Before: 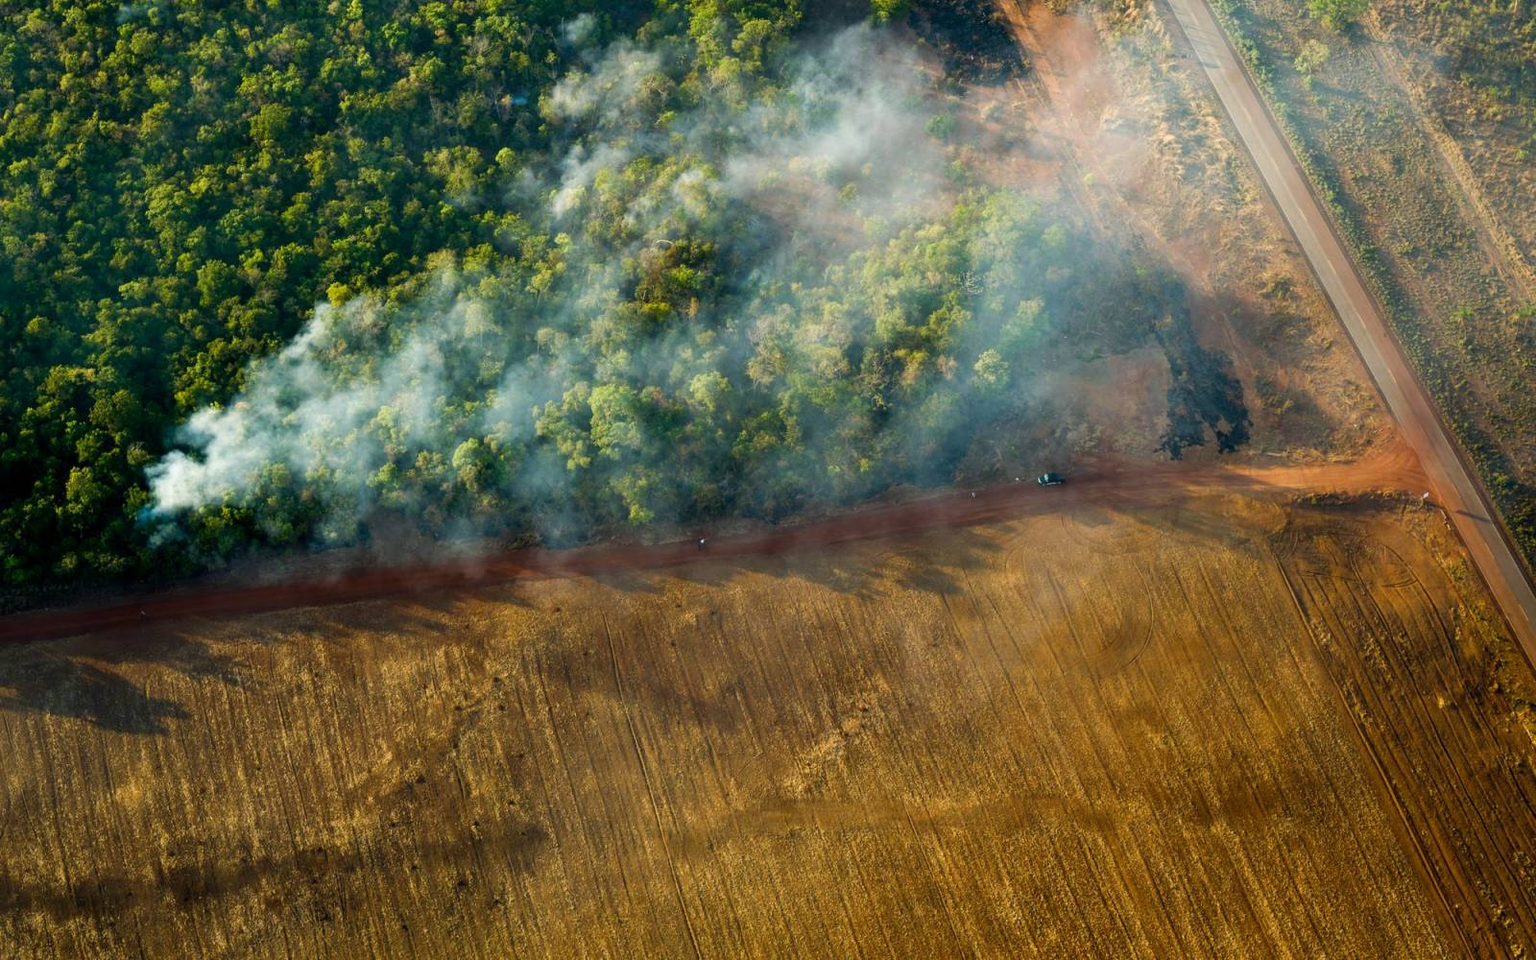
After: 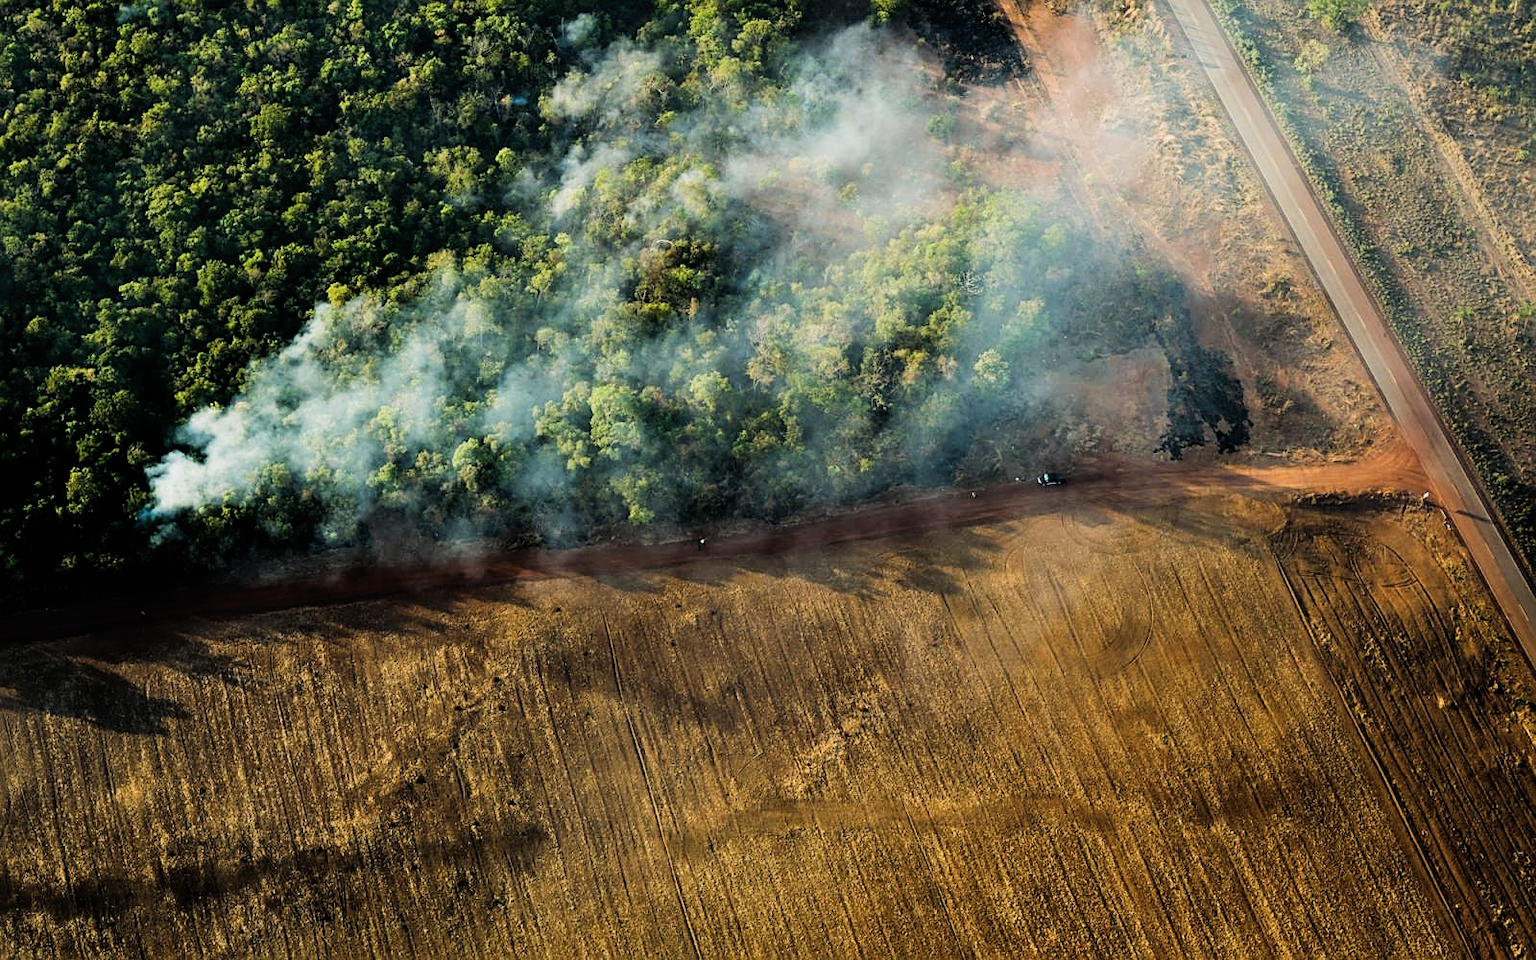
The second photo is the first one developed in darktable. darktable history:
filmic rgb: black relative exposure -5 EV, white relative exposure 3.5 EV, hardness 3.19, contrast 1.4, highlights saturation mix -50%
exposure: black level correction -0.008, exposure 0.067 EV, compensate highlight preservation false
sharpen: on, module defaults
